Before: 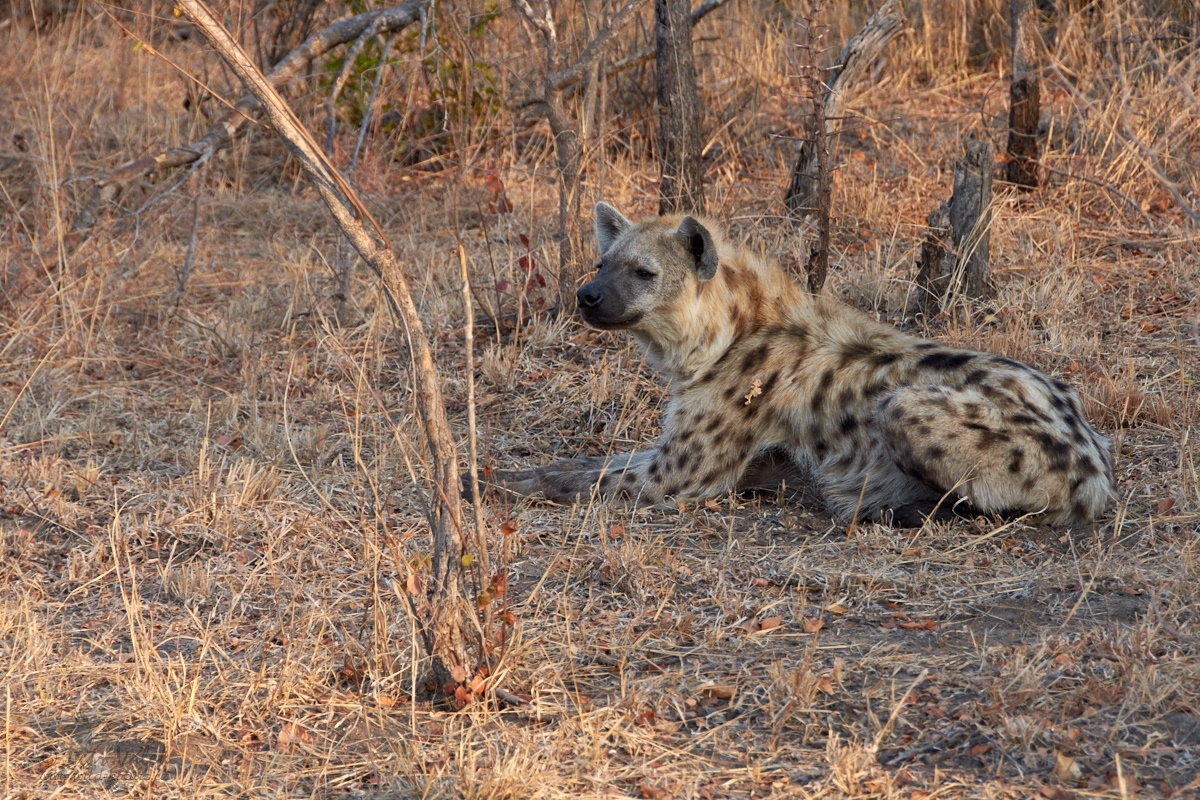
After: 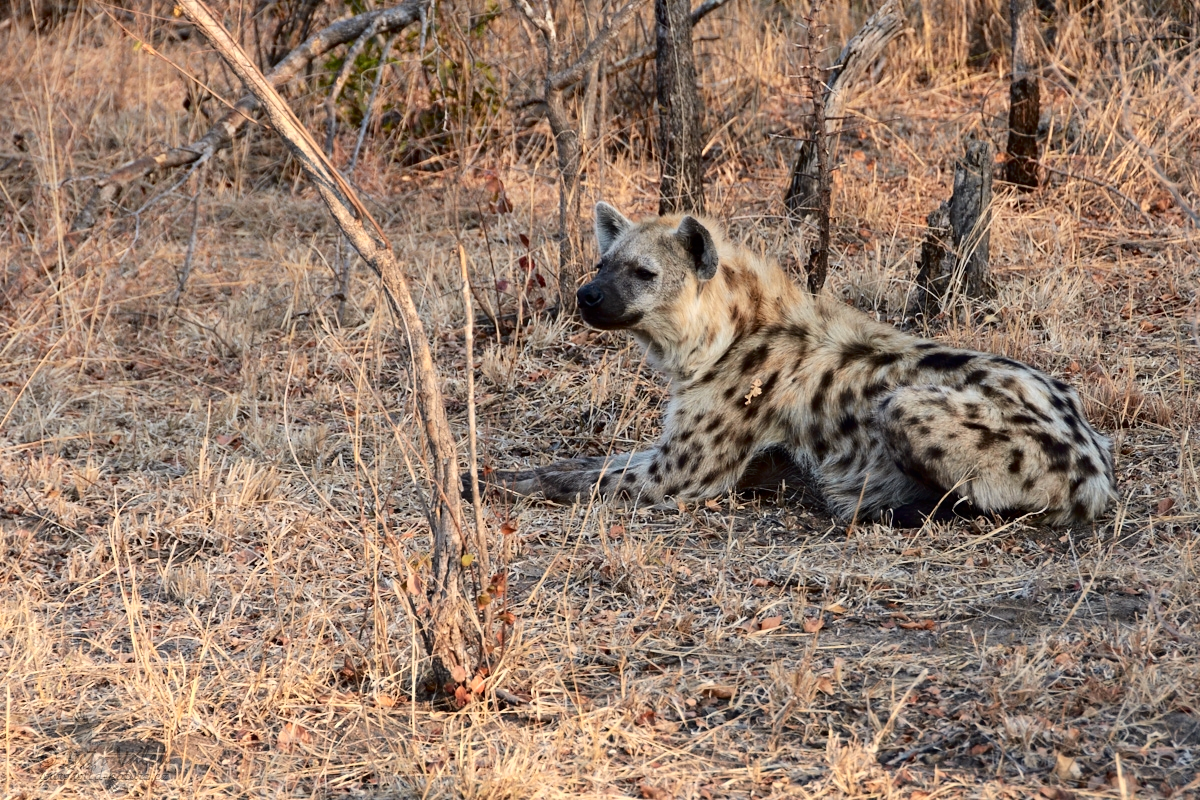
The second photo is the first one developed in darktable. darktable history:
tone curve: curves: ch0 [(0, 0) (0.003, 0.003) (0.011, 0.005) (0.025, 0.008) (0.044, 0.012) (0.069, 0.02) (0.1, 0.031) (0.136, 0.047) (0.177, 0.088) (0.224, 0.141) (0.277, 0.222) (0.335, 0.32) (0.399, 0.425) (0.468, 0.524) (0.543, 0.623) (0.623, 0.716) (0.709, 0.796) (0.801, 0.88) (0.898, 0.959) (1, 1)], color space Lab, independent channels, preserve colors none
